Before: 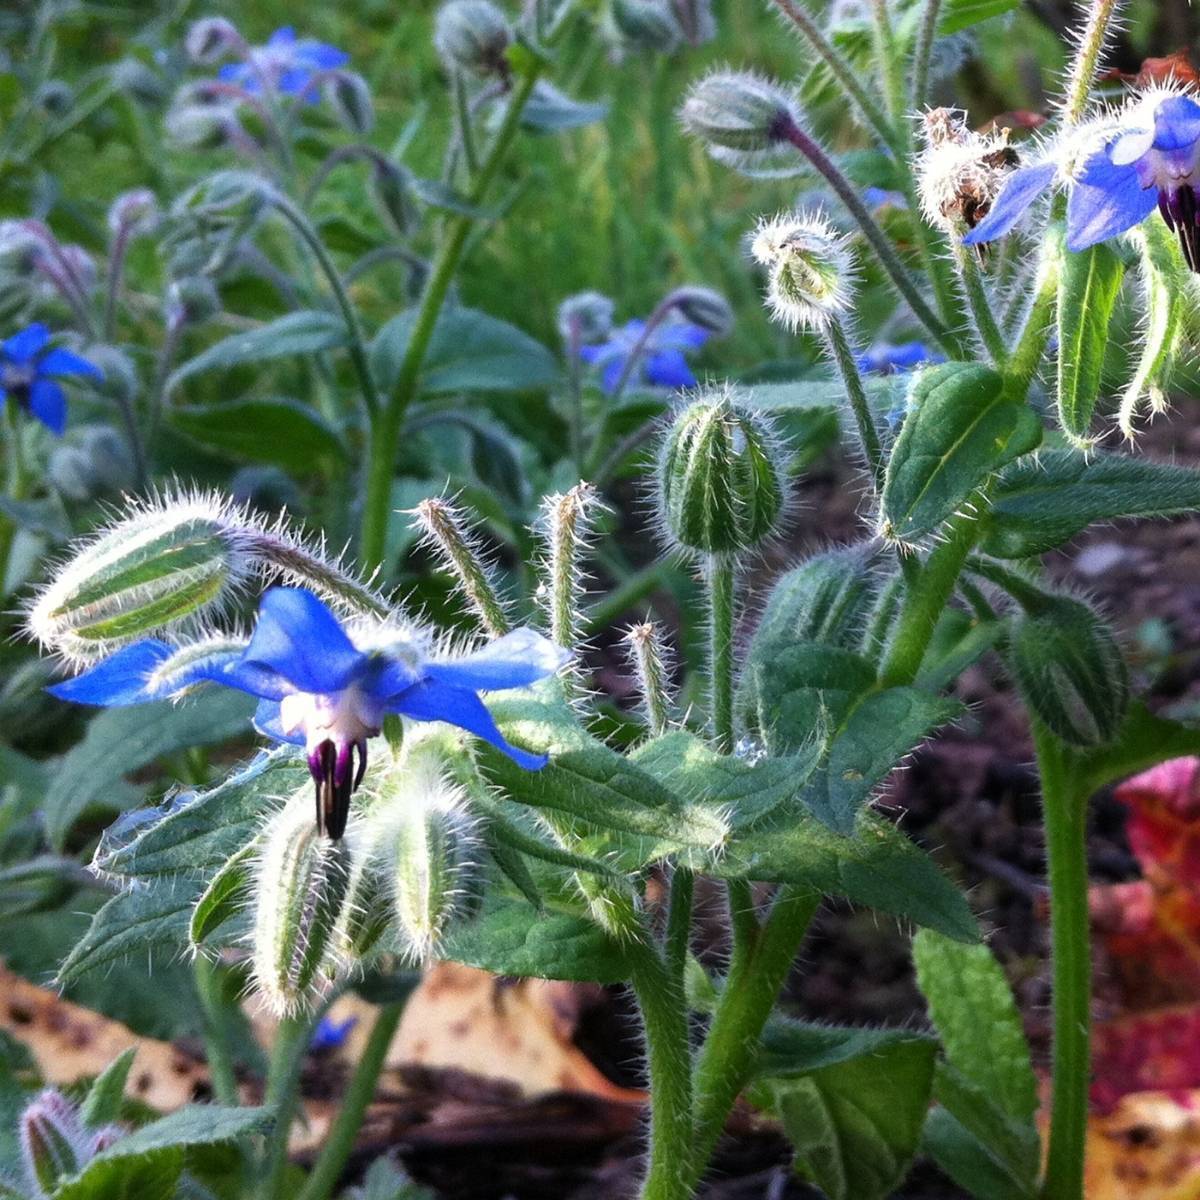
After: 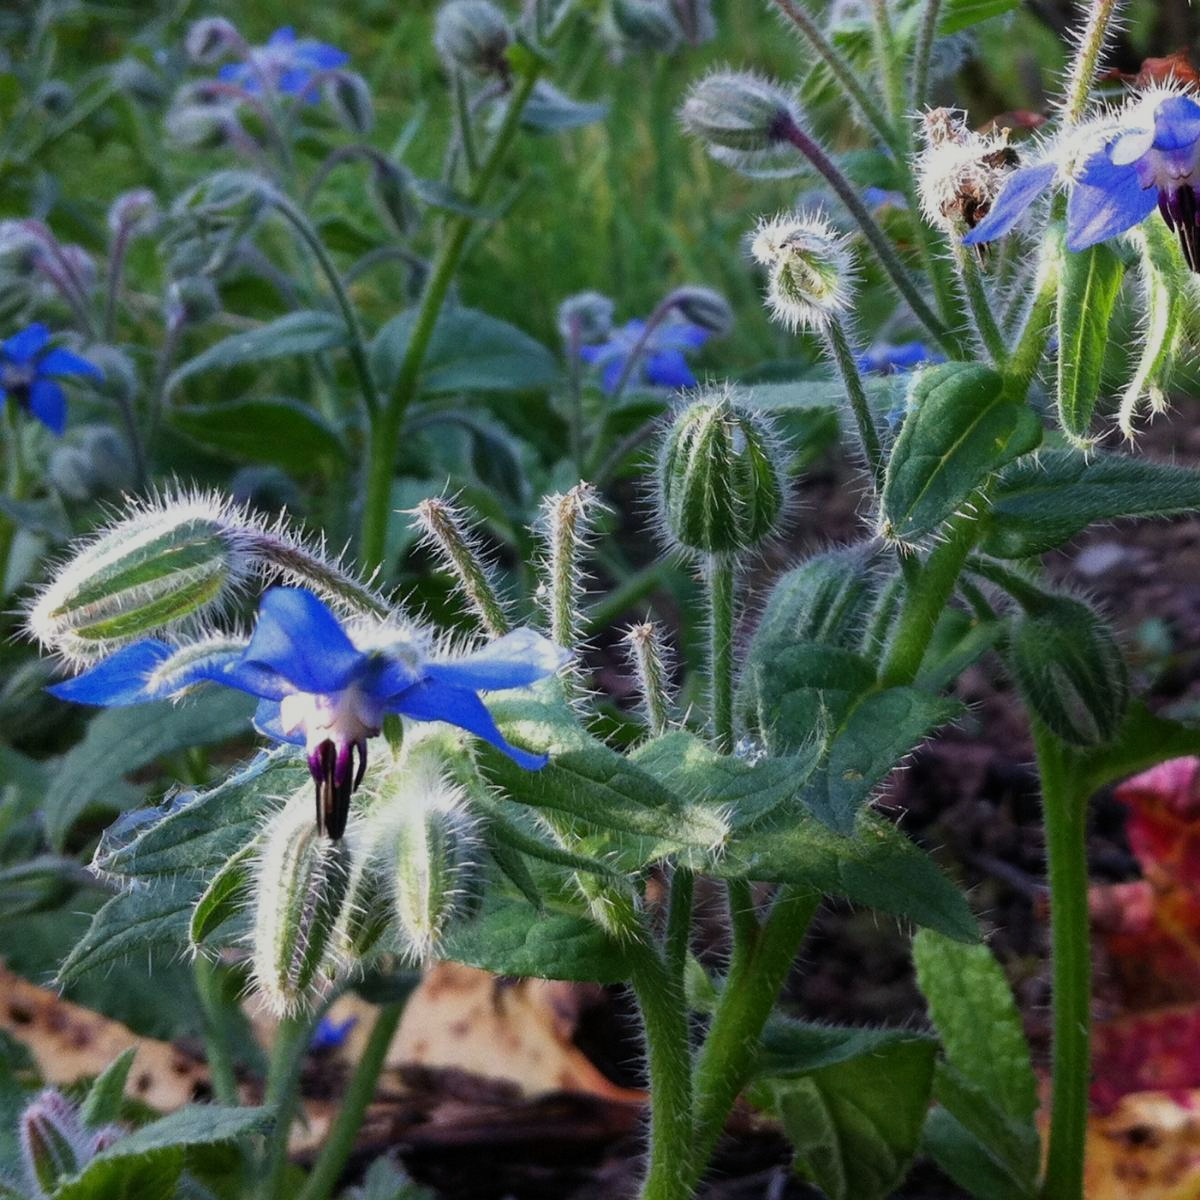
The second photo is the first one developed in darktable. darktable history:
exposure: exposure -0.57 EV, compensate exposure bias true, compensate highlight preservation false
